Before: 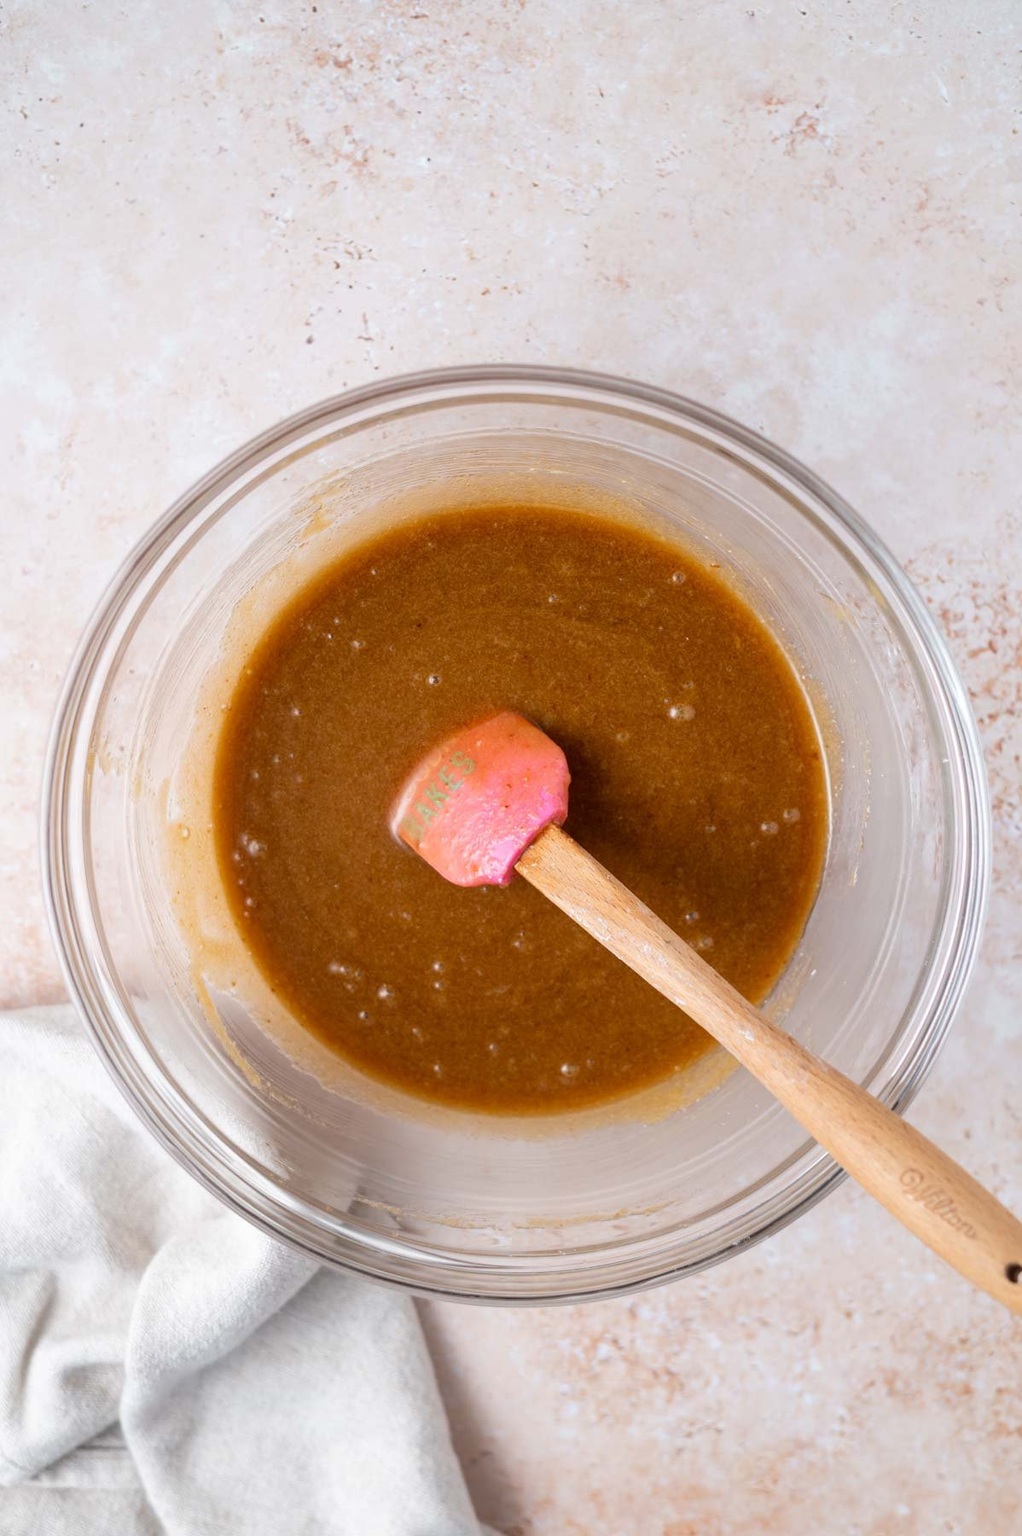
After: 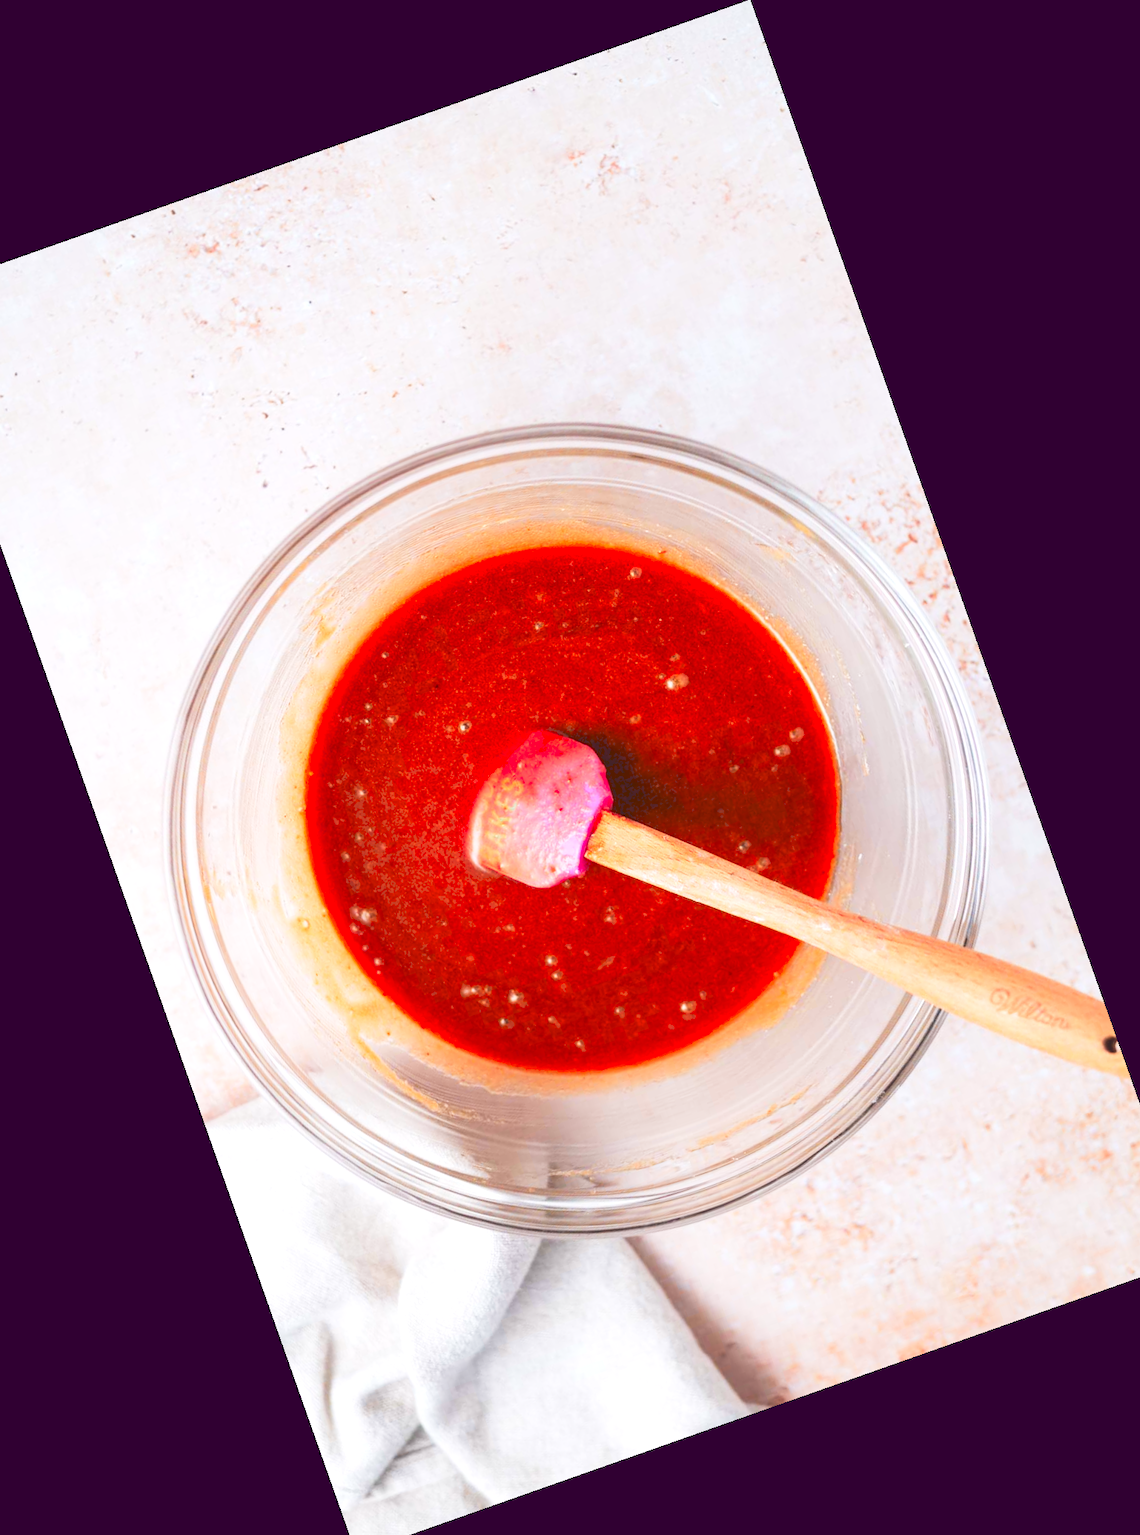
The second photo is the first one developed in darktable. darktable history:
color balance: lift [1, 1.001, 0.999, 1.001], gamma [1, 1.004, 1.007, 0.993], gain [1, 0.991, 0.987, 1.013], contrast 10%, output saturation 120%
tone curve: curves: ch0 [(0, 0) (0.003, 0.156) (0.011, 0.156) (0.025, 0.161) (0.044, 0.164) (0.069, 0.178) (0.1, 0.201) (0.136, 0.229) (0.177, 0.263) (0.224, 0.301) (0.277, 0.355) (0.335, 0.415) (0.399, 0.48) (0.468, 0.561) (0.543, 0.647) (0.623, 0.735) (0.709, 0.819) (0.801, 0.893) (0.898, 0.953) (1, 1)], preserve colors none
color zones: curves: ch1 [(0.263, 0.53) (0.376, 0.287) (0.487, 0.512) (0.748, 0.547) (1, 0.513)]; ch2 [(0.262, 0.45) (0.751, 0.477)], mix 31.98%
crop and rotate: angle 19.43°, left 6.812%, right 4.125%, bottom 1.087%
